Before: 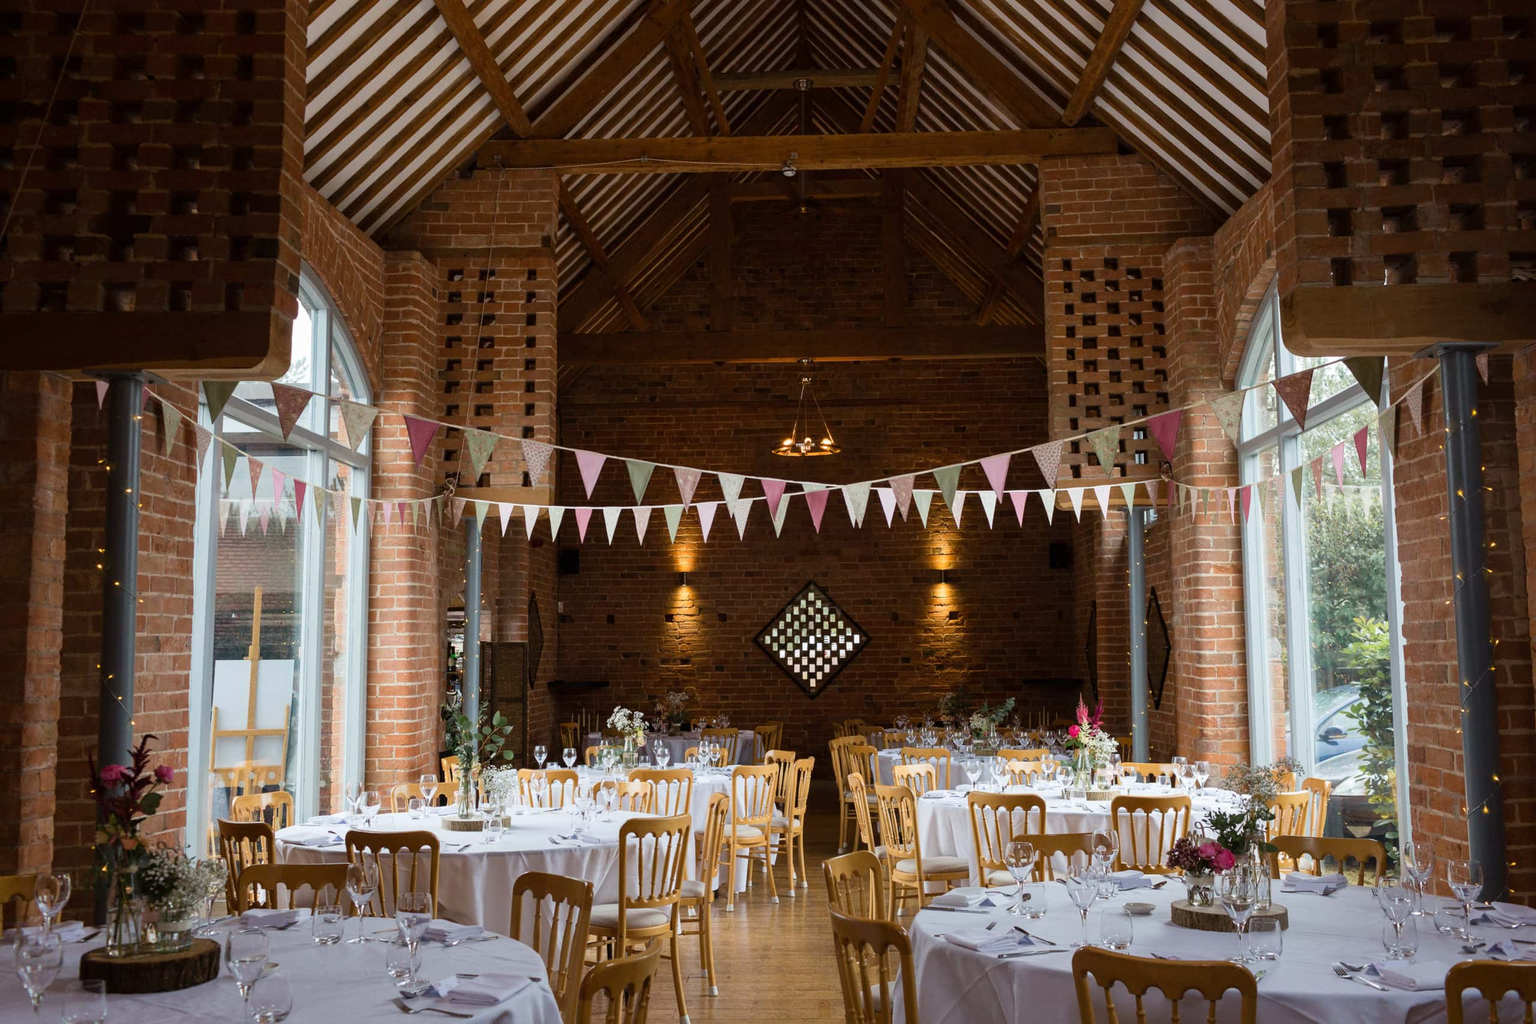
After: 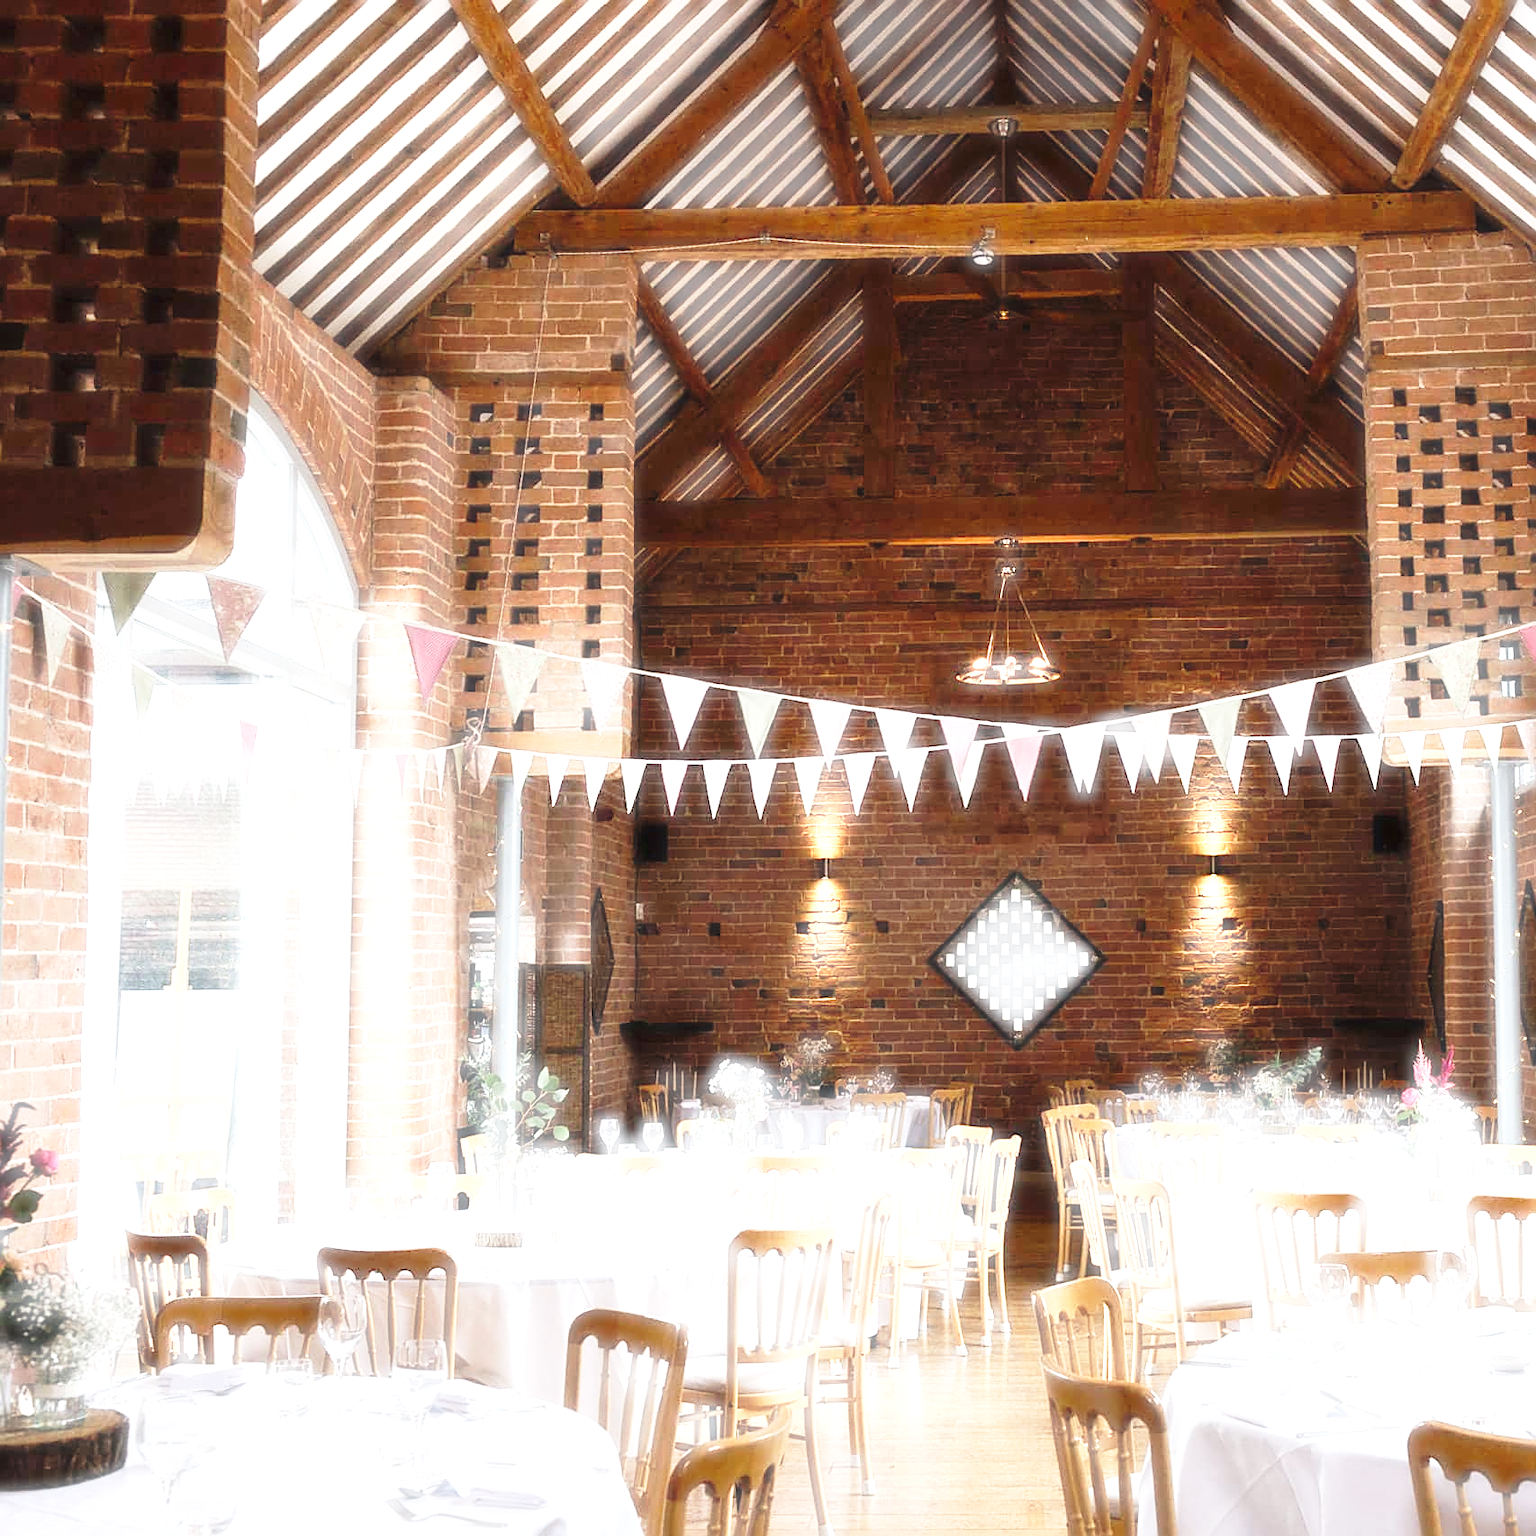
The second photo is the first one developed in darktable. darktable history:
sharpen: on, module defaults
haze removal: strength -0.9, distance 0.225, compatibility mode true, adaptive false
base curve: curves: ch0 [(0, 0) (0.028, 0.03) (0.121, 0.232) (0.46, 0.748) (0.859, 0.968) (1, 1)], preserve colors none
crop and rotate: left 8.786%, right 24.548%
exposure: black level correction 0, exposure 1.45 EV, compensate exposure bias true, compensate highlight preservation false
